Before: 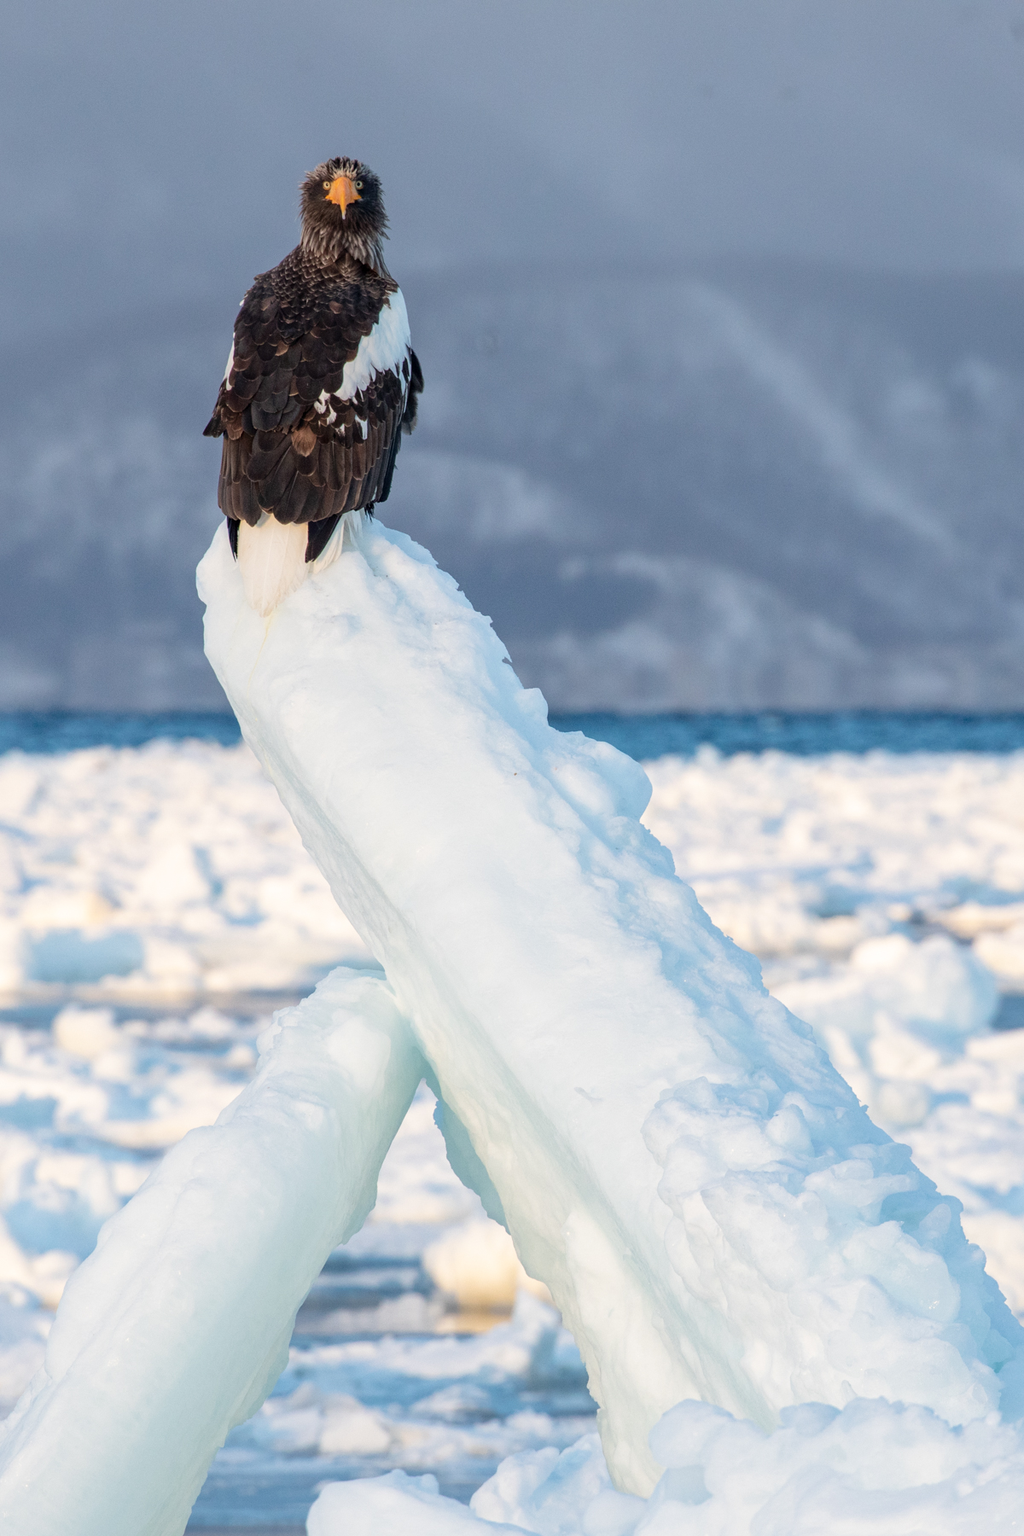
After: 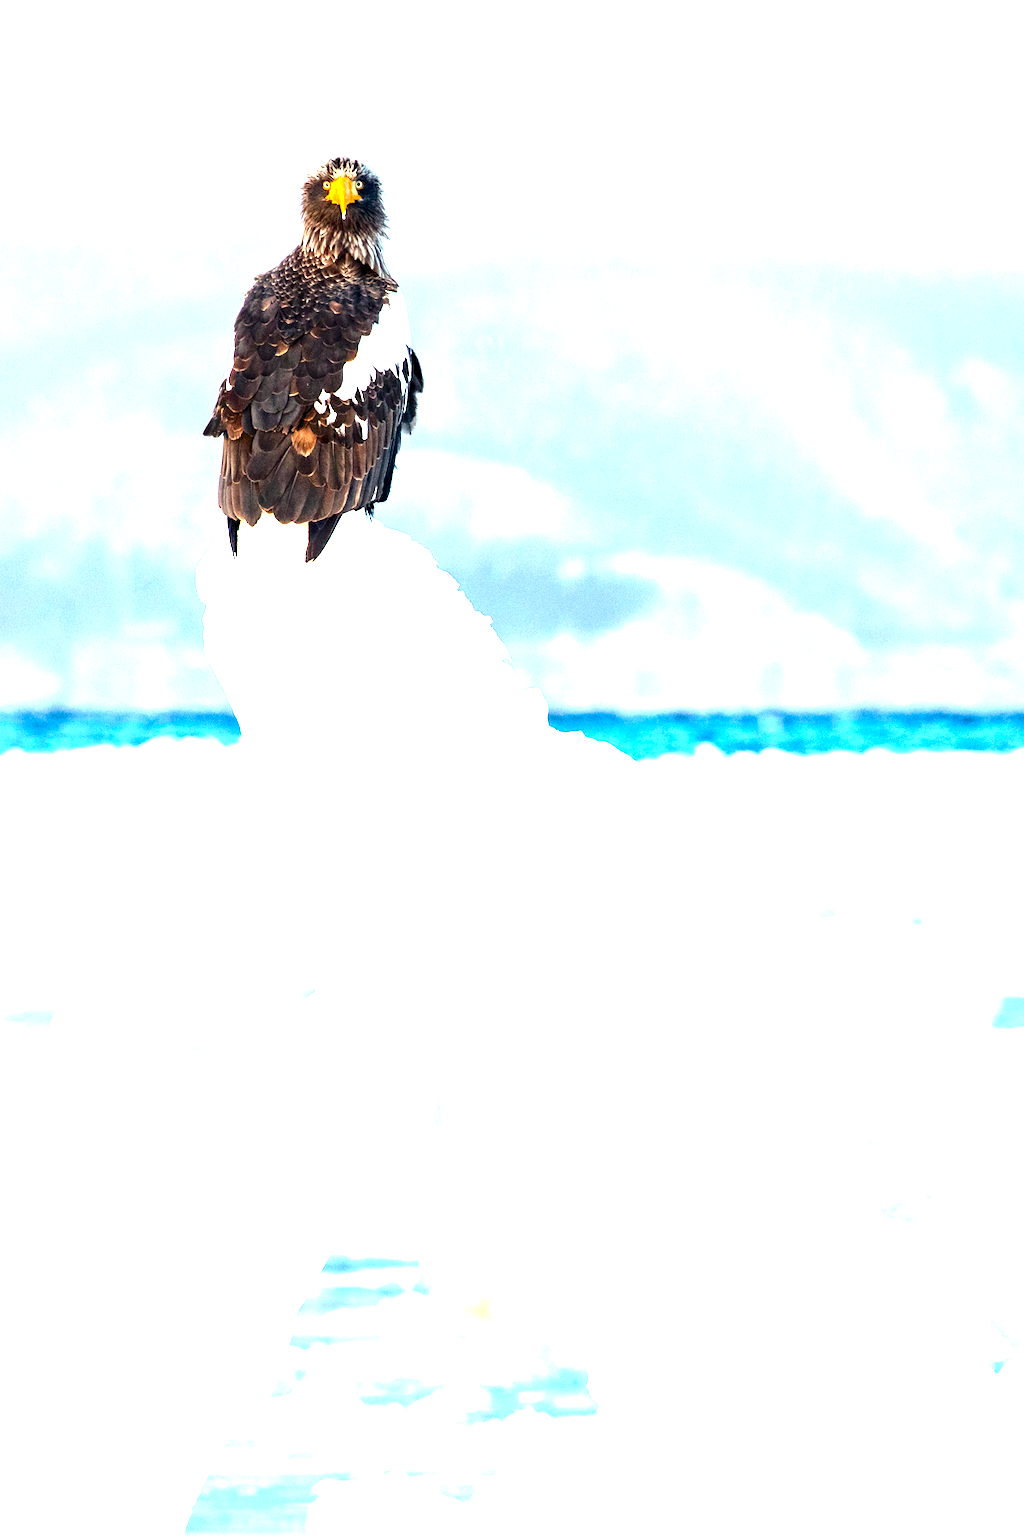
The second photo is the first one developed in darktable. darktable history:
exposure: black level correction 0, exposure 1.89 EV, compensate highlight preservation false
color balance rgb: shadows lift › chroma 0.873%, shadows lift › hue 110.31°, highlights gain › luminance 5.875%, highlights gain › chroma 2.492%, highlights gain › hue 88.27°, global offset › luminance -0.471%, perceptual saturation grading › global saturation 29.538%, perceptual brilliance grading › global brilliance 14.597%, perceptual brilliance grading › shadows -34.35%, global vibrance 6.406%, contrast 12.915%, saturation formula JzAzBz (2021)
